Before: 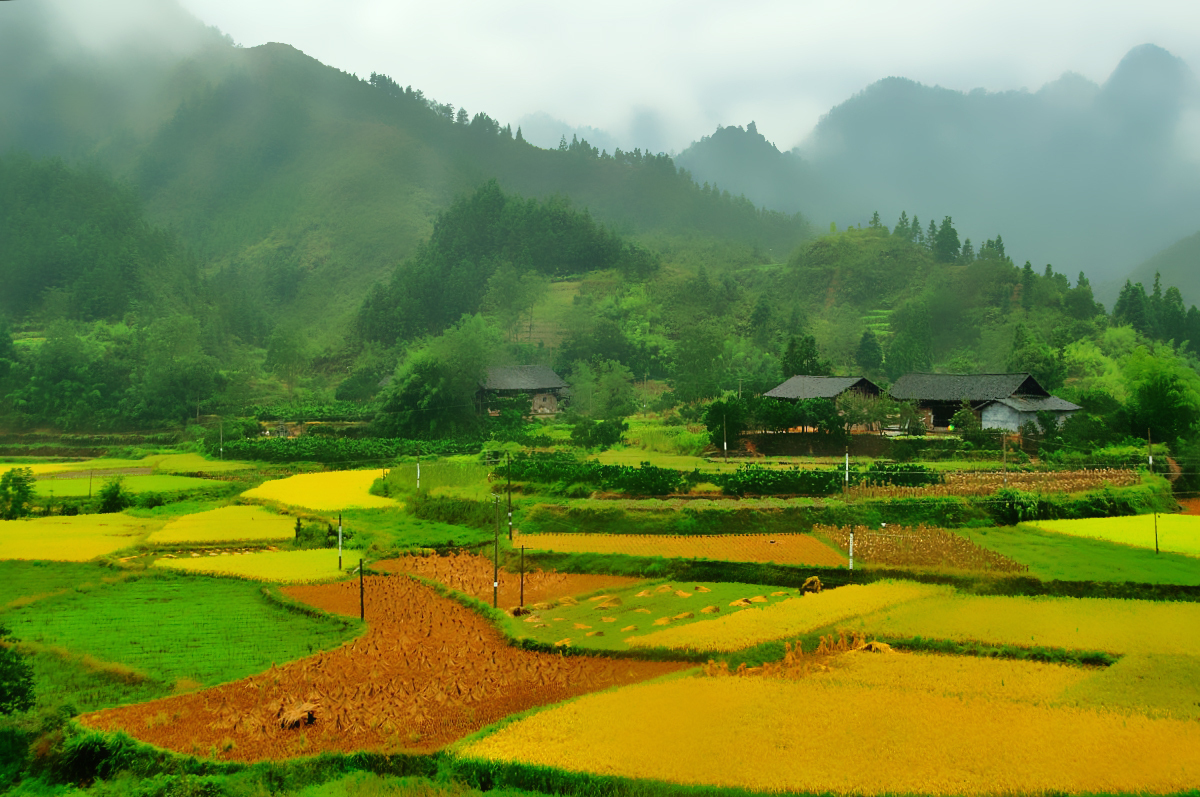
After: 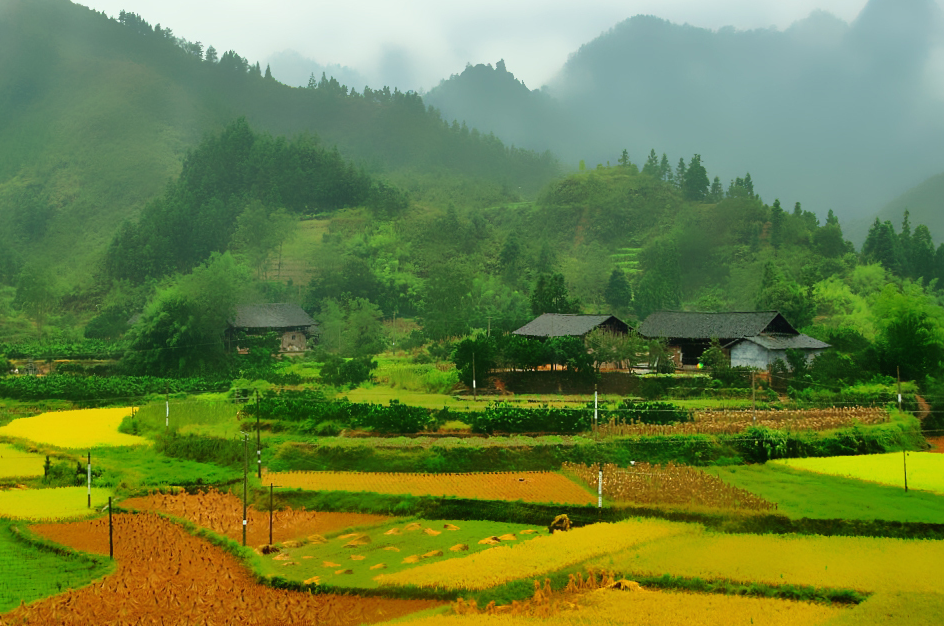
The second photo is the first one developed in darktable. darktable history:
crop and rotate: left 20.94%, top 8.021%, right 0.345%, bottom 13.383%
